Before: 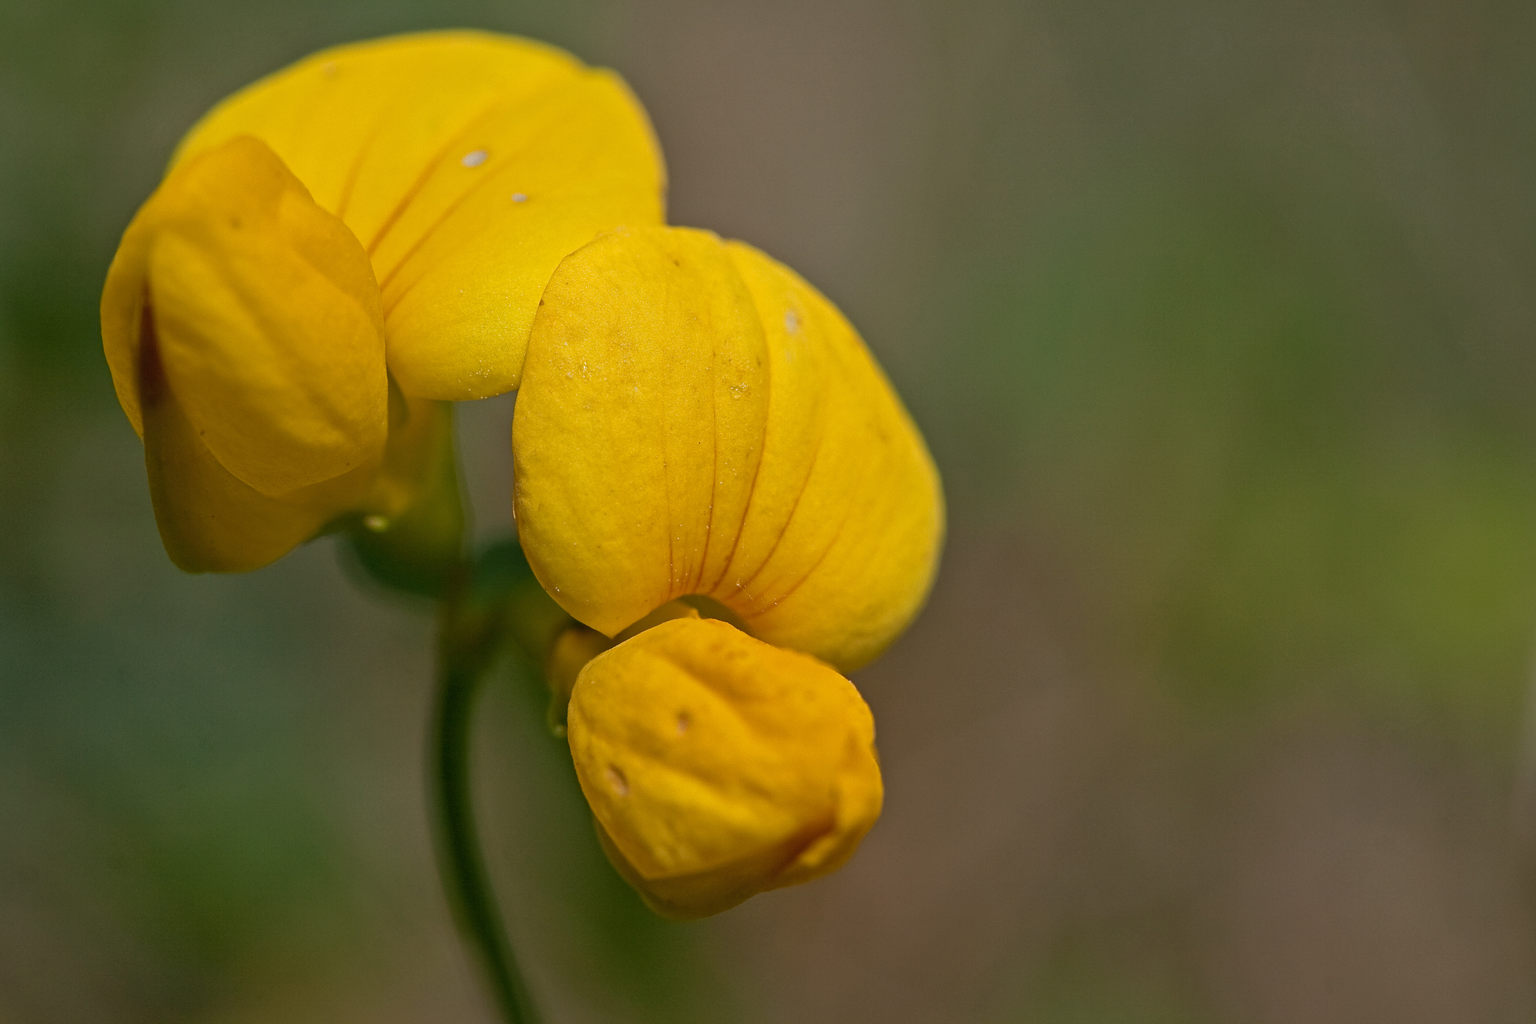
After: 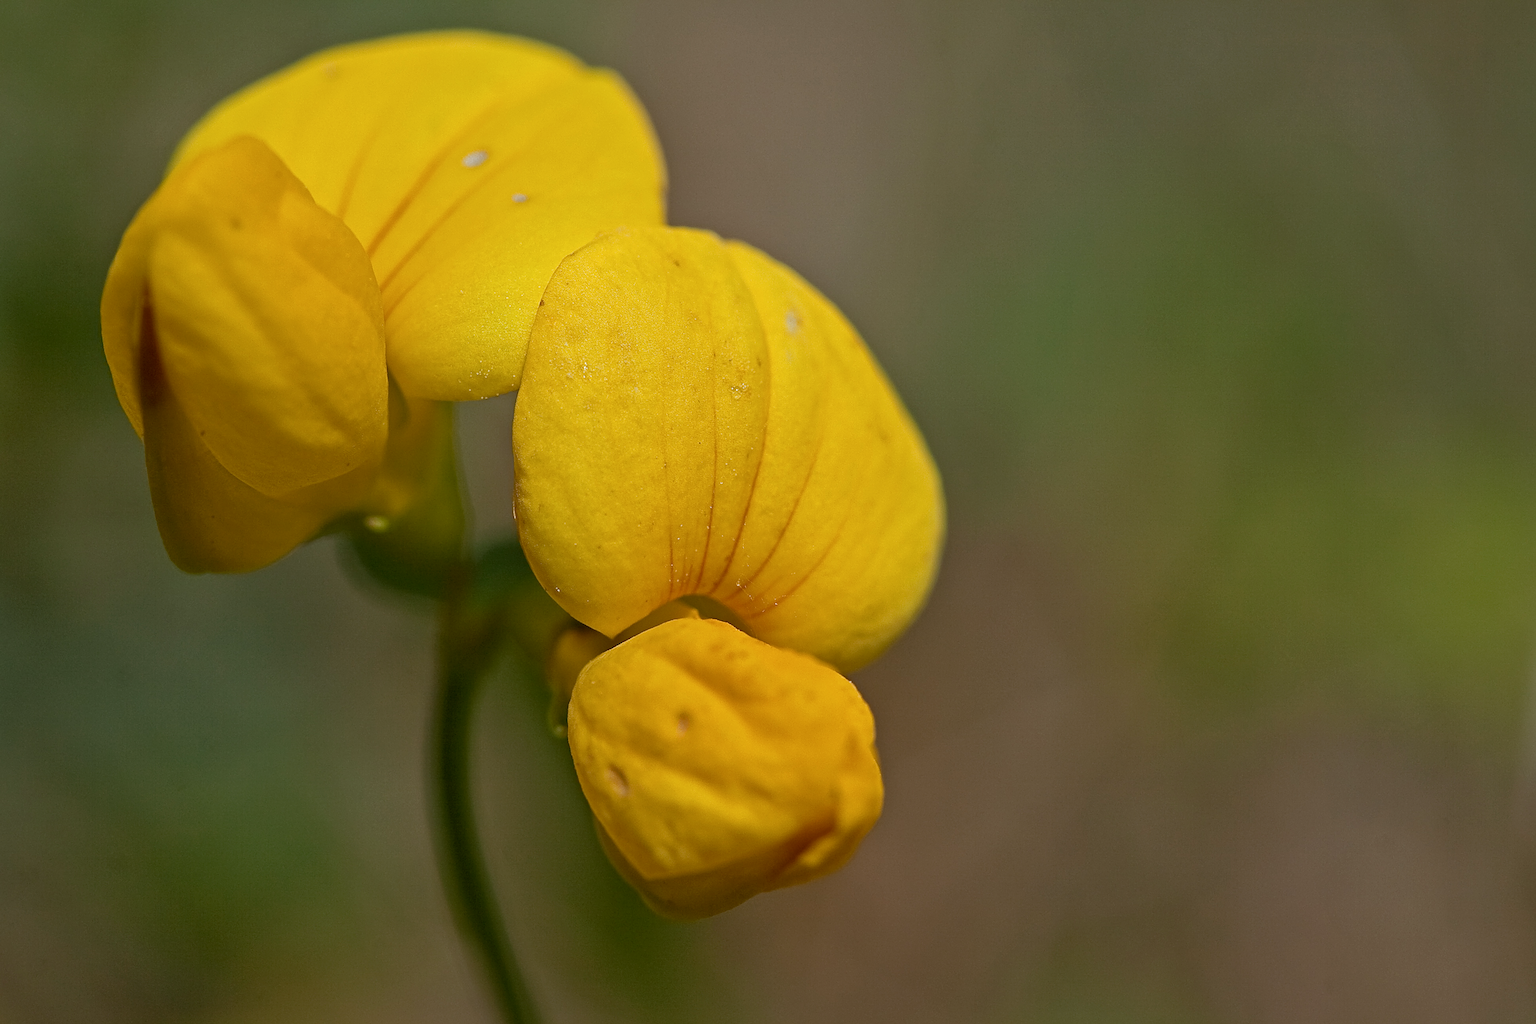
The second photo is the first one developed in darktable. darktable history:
color correction: highlights a* -4.89, highlights b* -4.22, shadows a* 4.16, shadows b* 4.35
sharpen: on, module defaults
